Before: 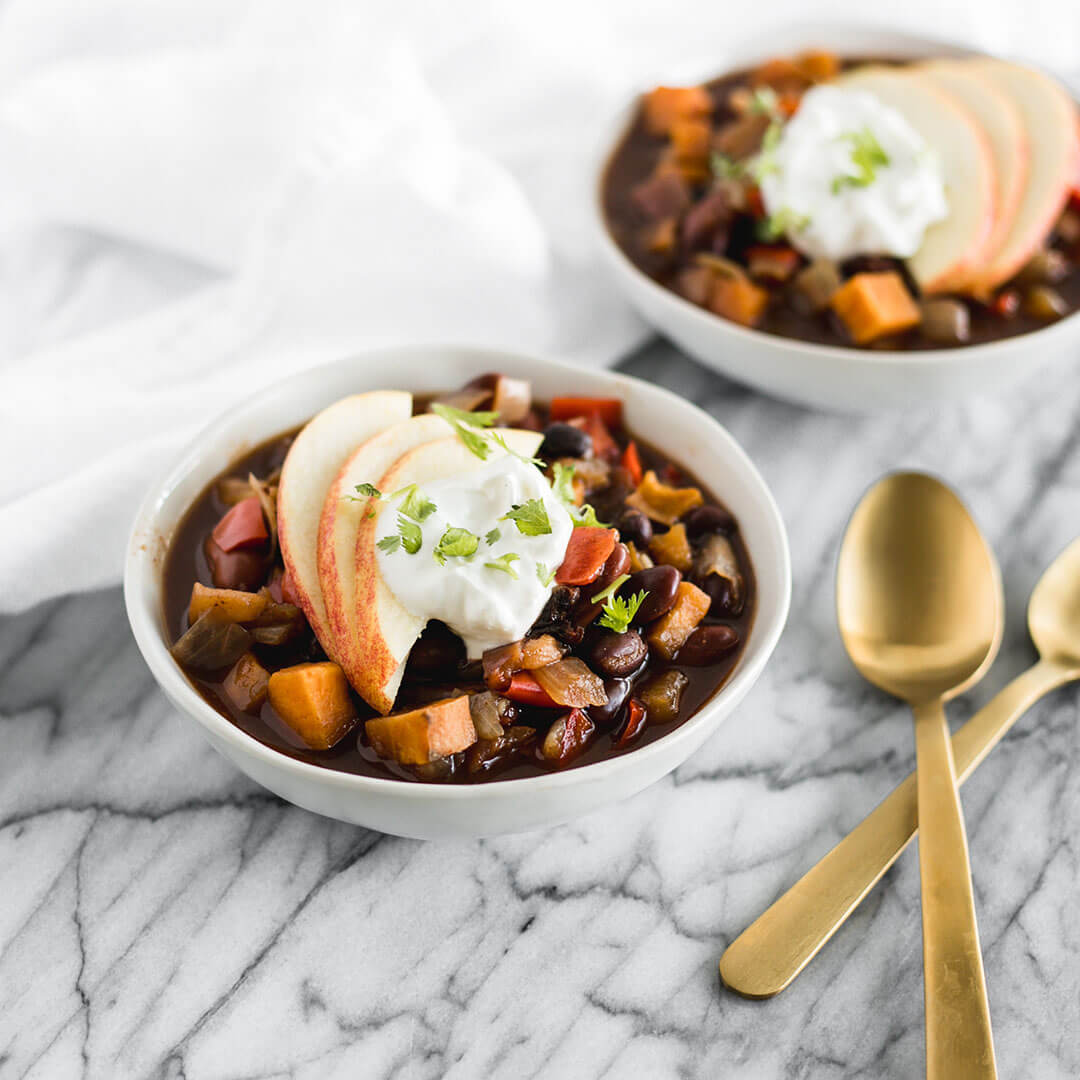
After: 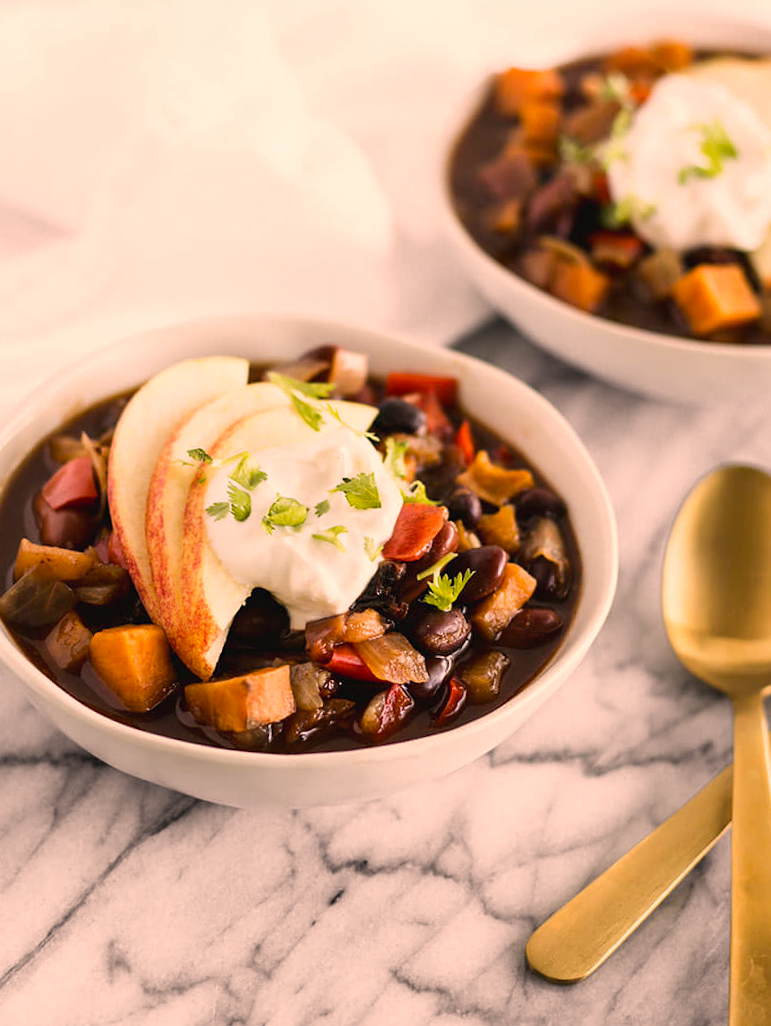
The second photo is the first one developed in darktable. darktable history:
color correction: highlights a* 17.63, highlights b* 18.61
crop and rotate: angle -2.99°, left 14.14%, top 0.033%, right 10.817%, bottom 0.057%
